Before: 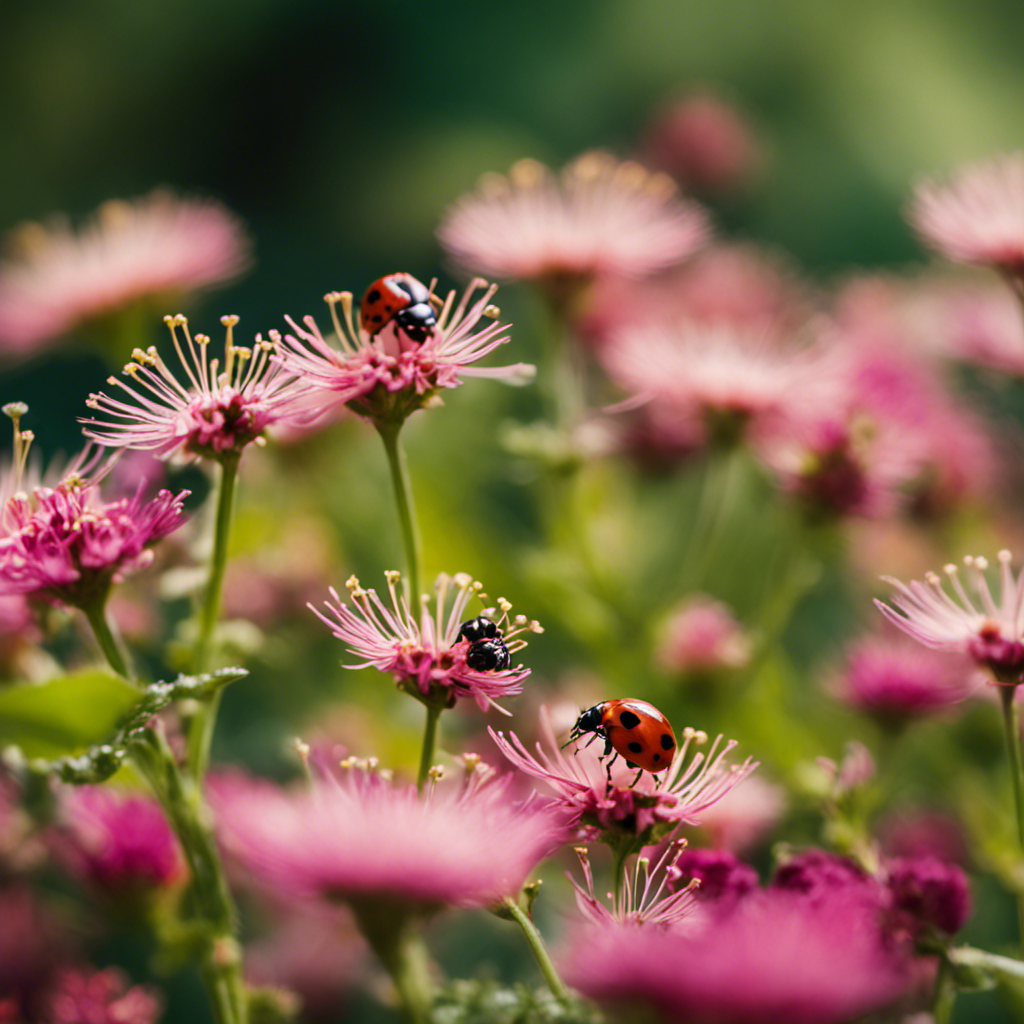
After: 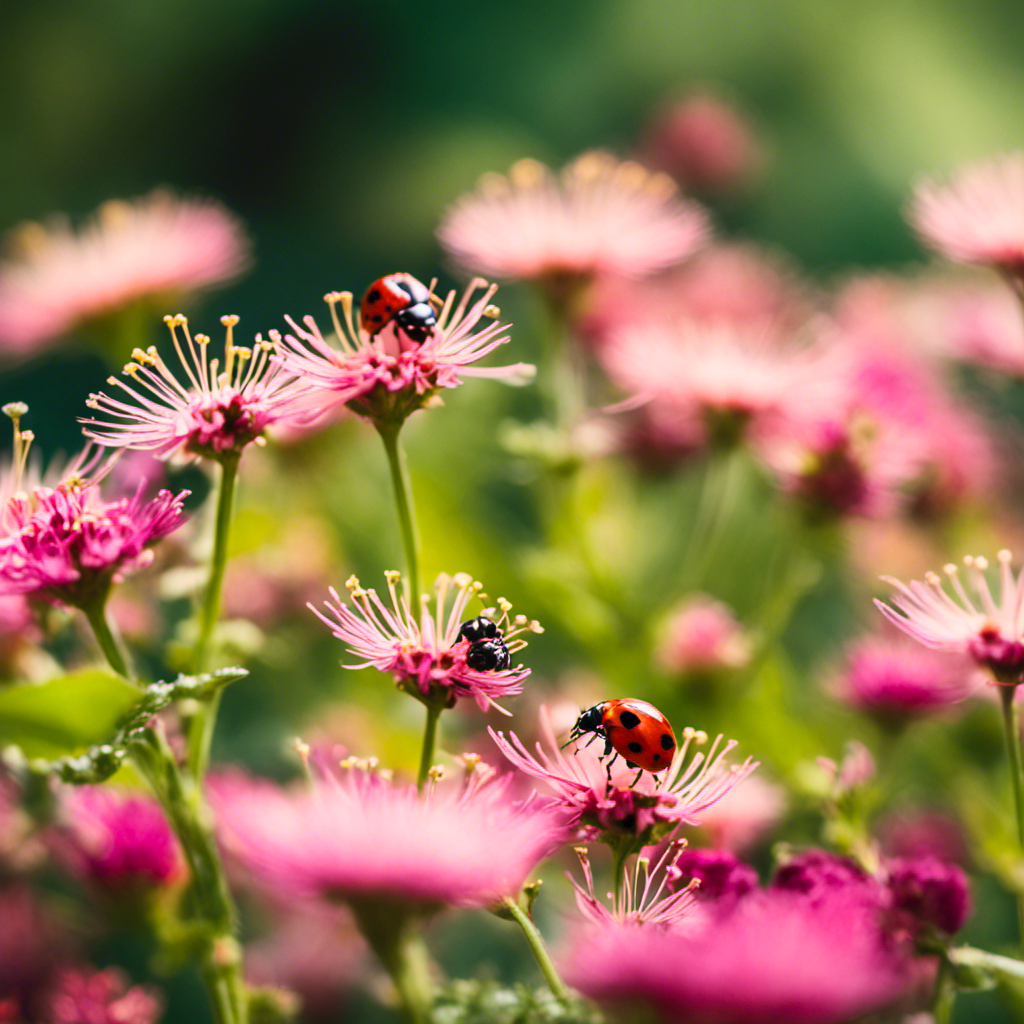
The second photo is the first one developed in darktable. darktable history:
contrast brightness saturation: contrast 0.197, brightness 0.169, saturation 0.22
